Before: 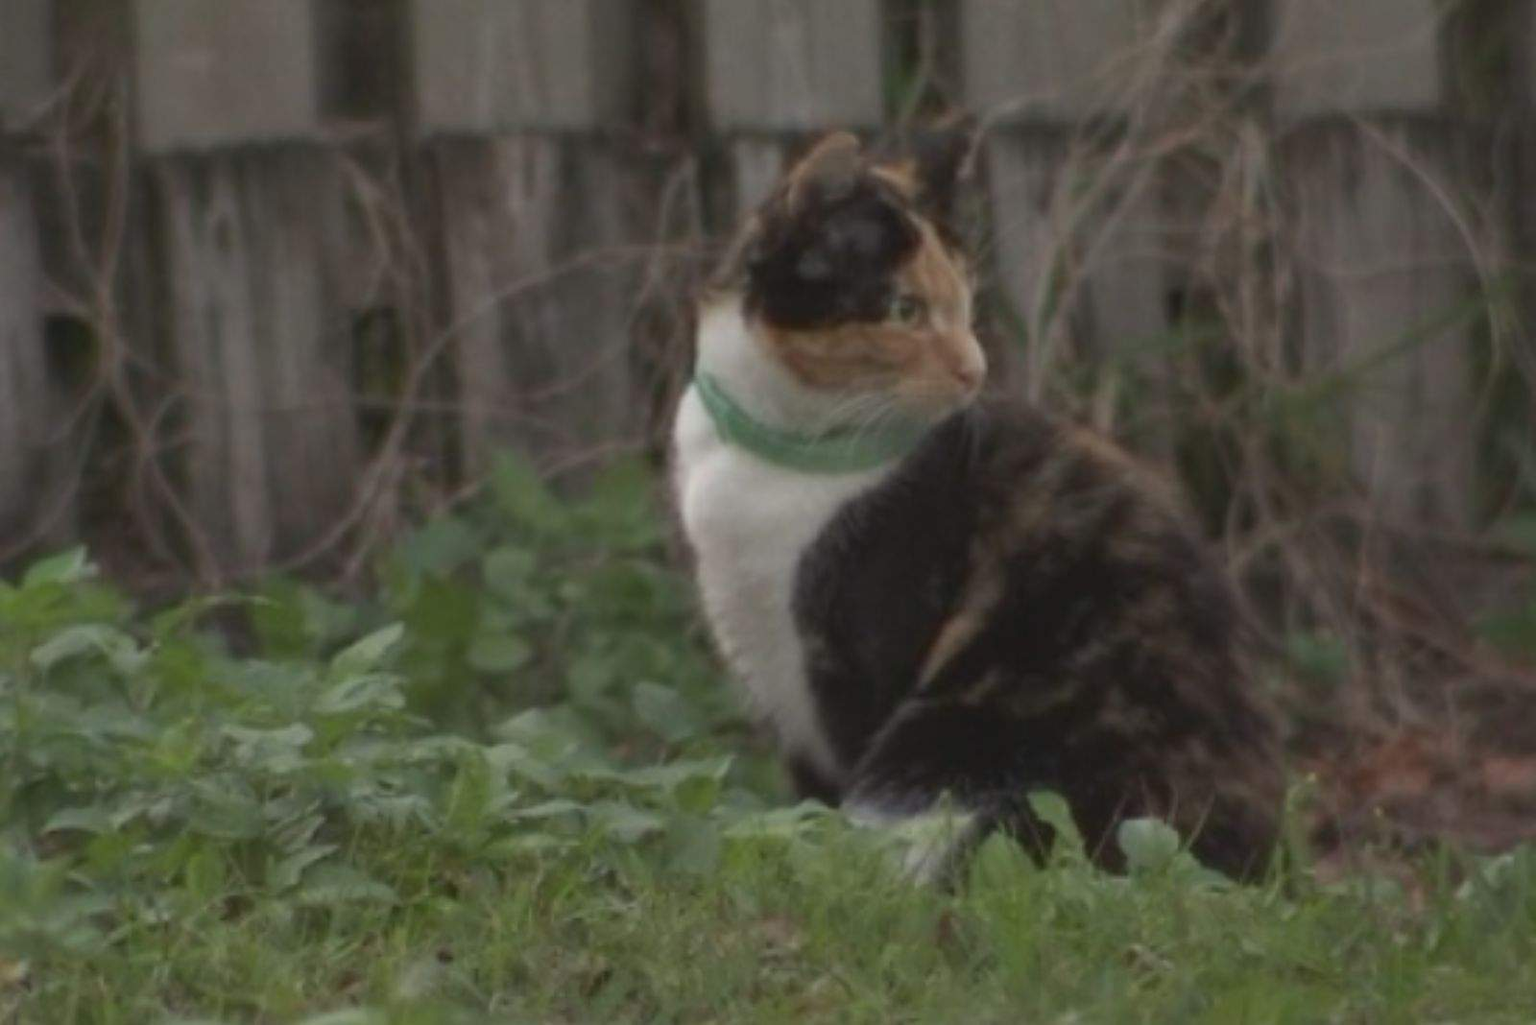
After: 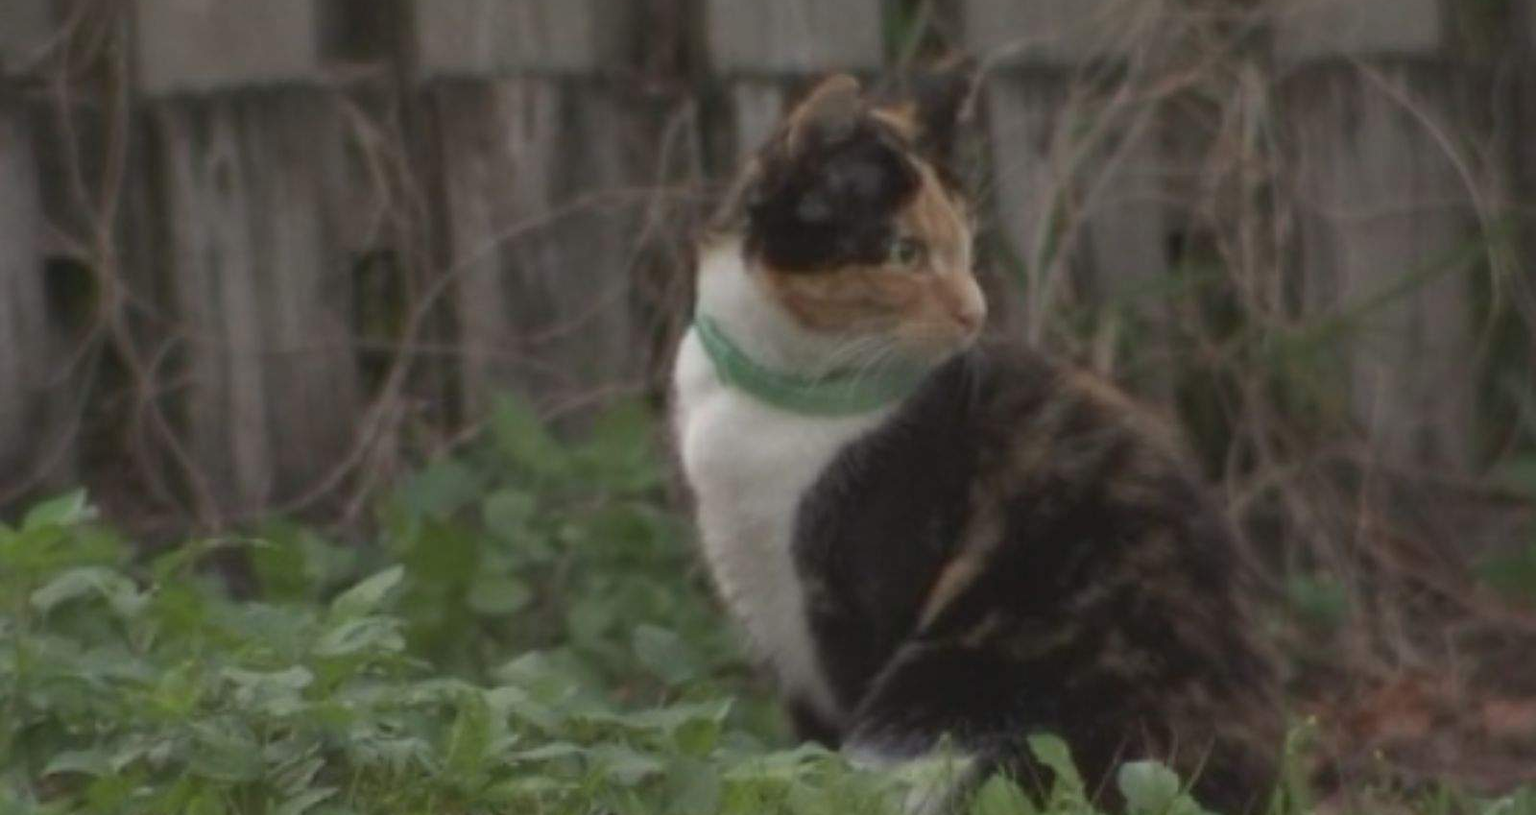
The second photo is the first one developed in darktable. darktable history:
crop and rotate: top 5.664%, bottom 14.822%
